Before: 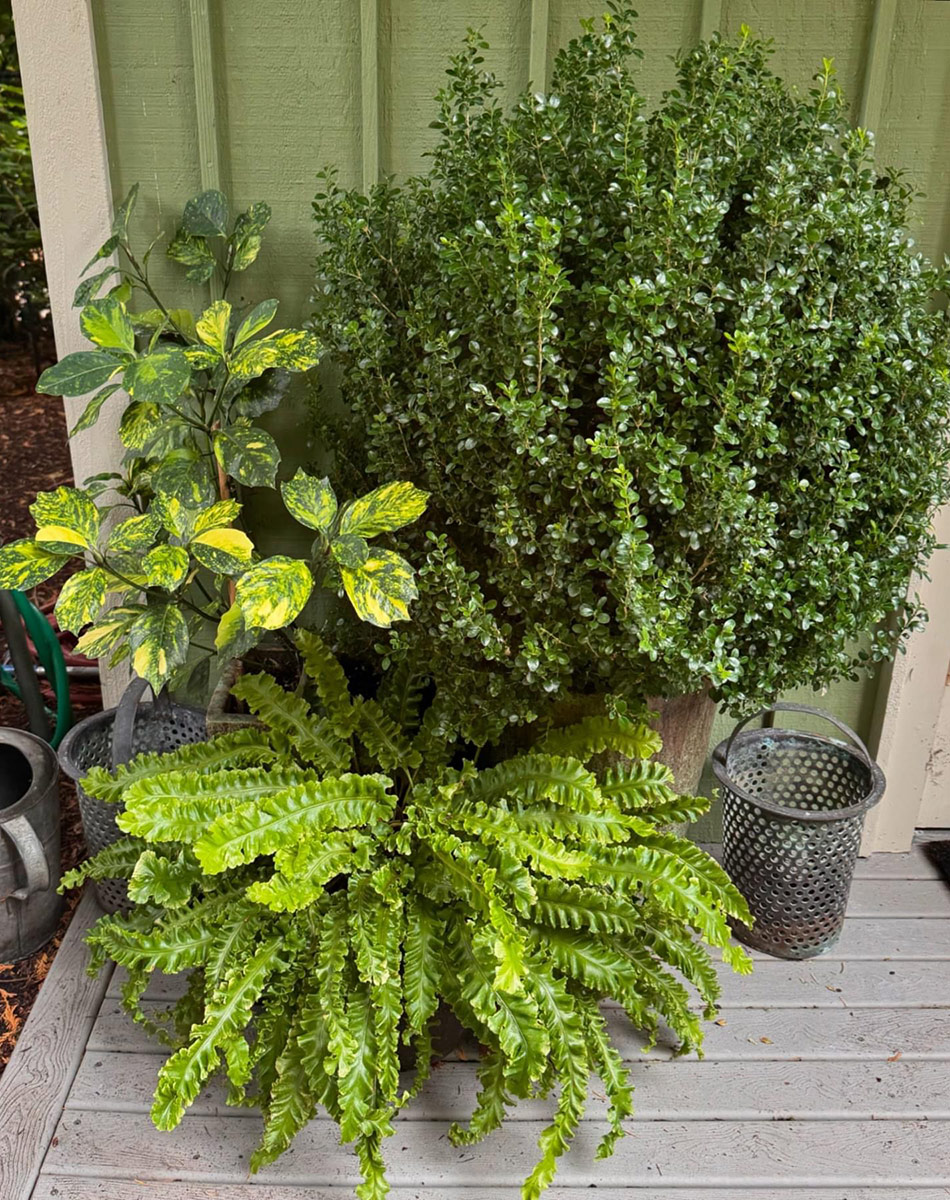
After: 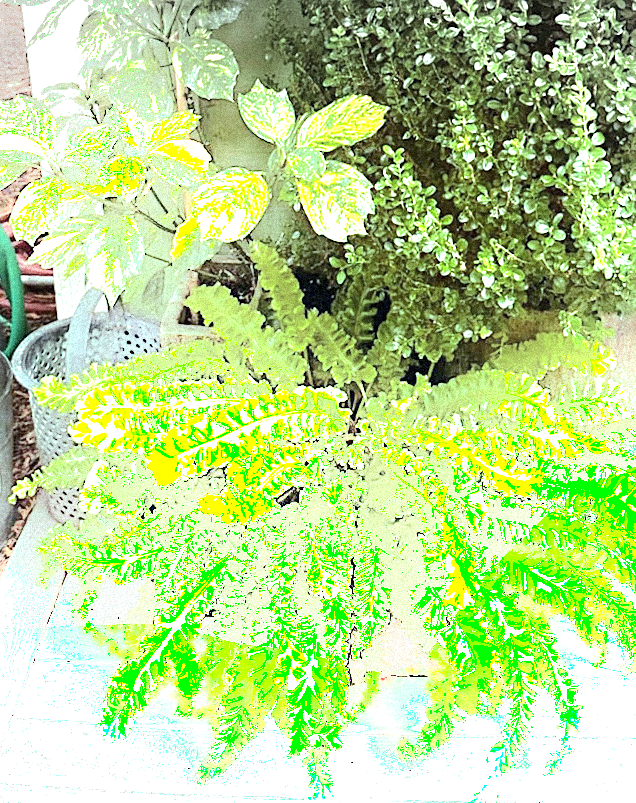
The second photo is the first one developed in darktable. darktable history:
crop and rotate: angle -0.82°, left 3.85%, top 31.828%, right 27.992%
grain: coarseness 9.38 ISO, strength 34.99%, mid-tones bias 0%
shadows and highlights: shadows -54.3, highlights 86.09, soften with gaussian
exposure: black level correction 0, exposure 2 EV, compensate highlight preservation false
vignetting: fall-off start 100%, brightness -0.282, width/height ratio 1.31
color balance: mode lift, gamma, gain (sRGB), lift [0.997, 0.979, 1.021, 1.011], gamma [1, 1.084, 0.916, 0.998], gain [1, 0.87, 1.13, 1.101], contrast 4.55%, contrast fulcrum 38.24%, output saturation 104.09%
sharpen: on, module defaults
